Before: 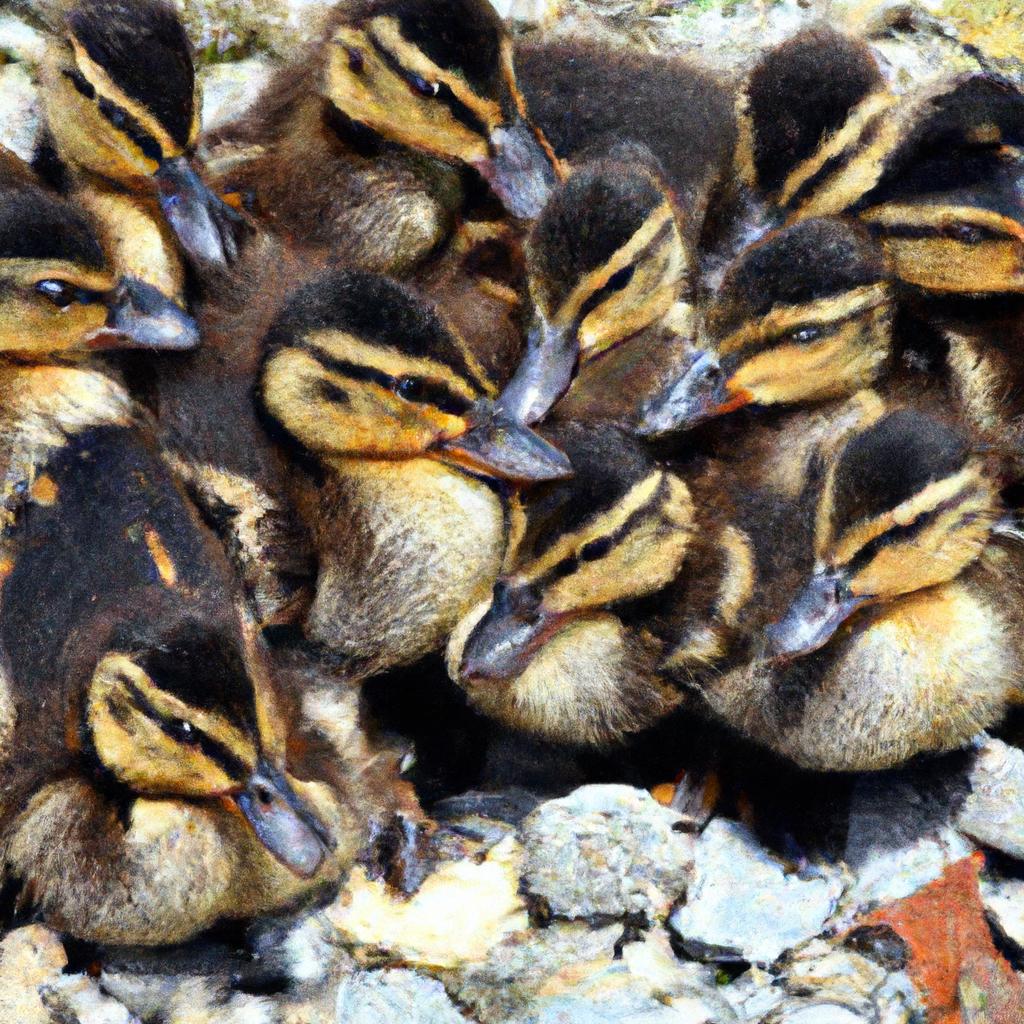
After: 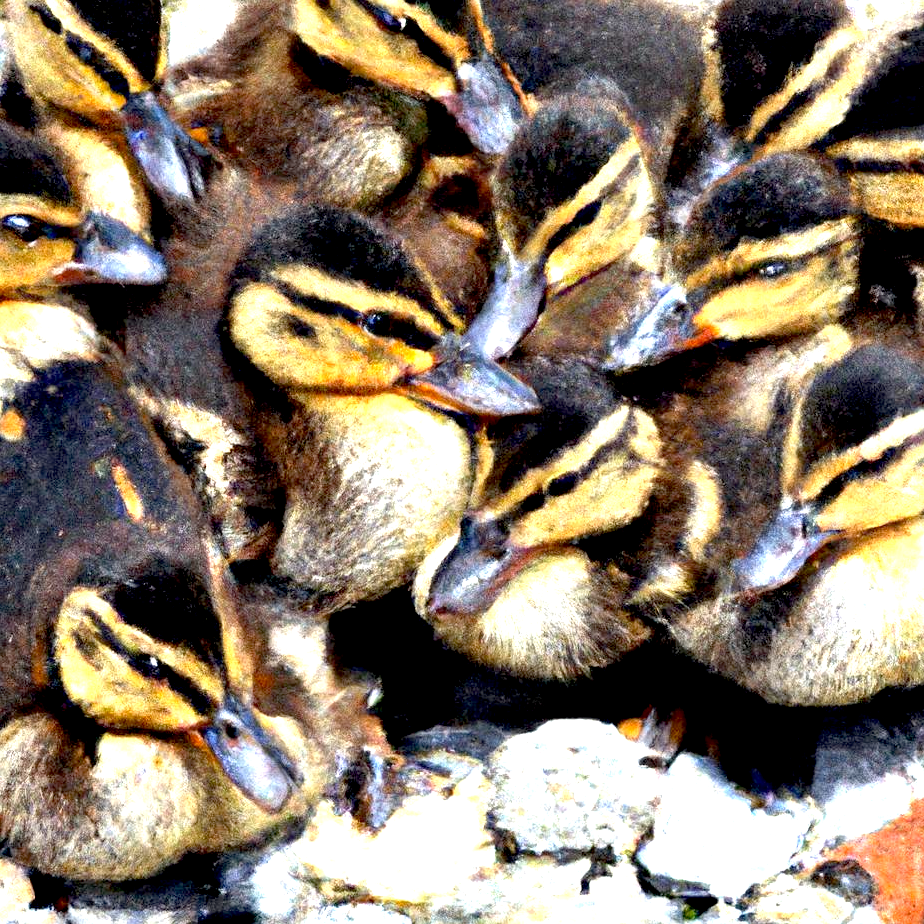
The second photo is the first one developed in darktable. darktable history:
exposure: black level correction 0.01, exposure 1 EV, compensate highlight preservation false
crop: left 3.305%, top 6.436%, right 6.389%, bottom 3.258%
